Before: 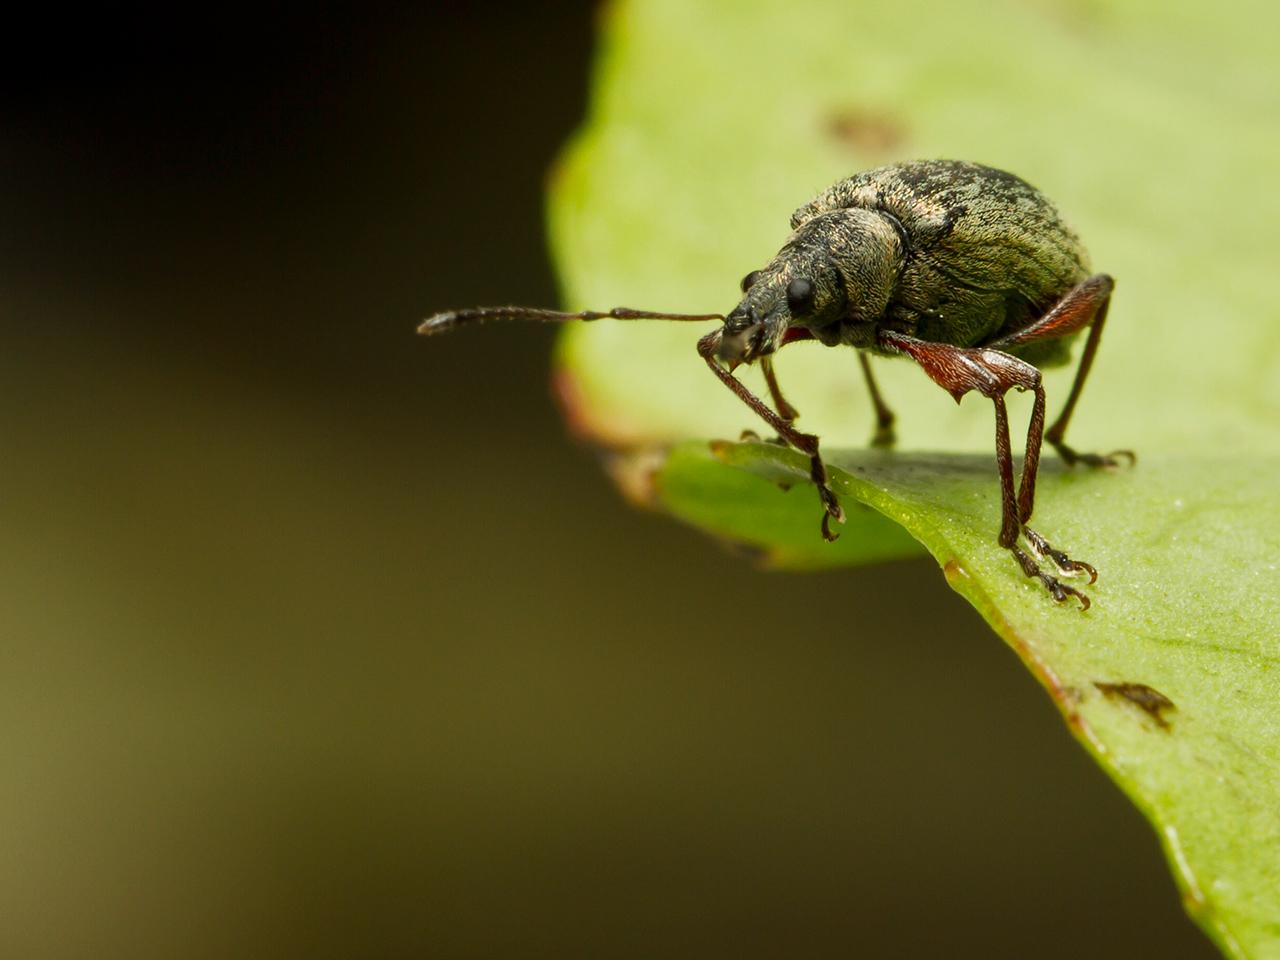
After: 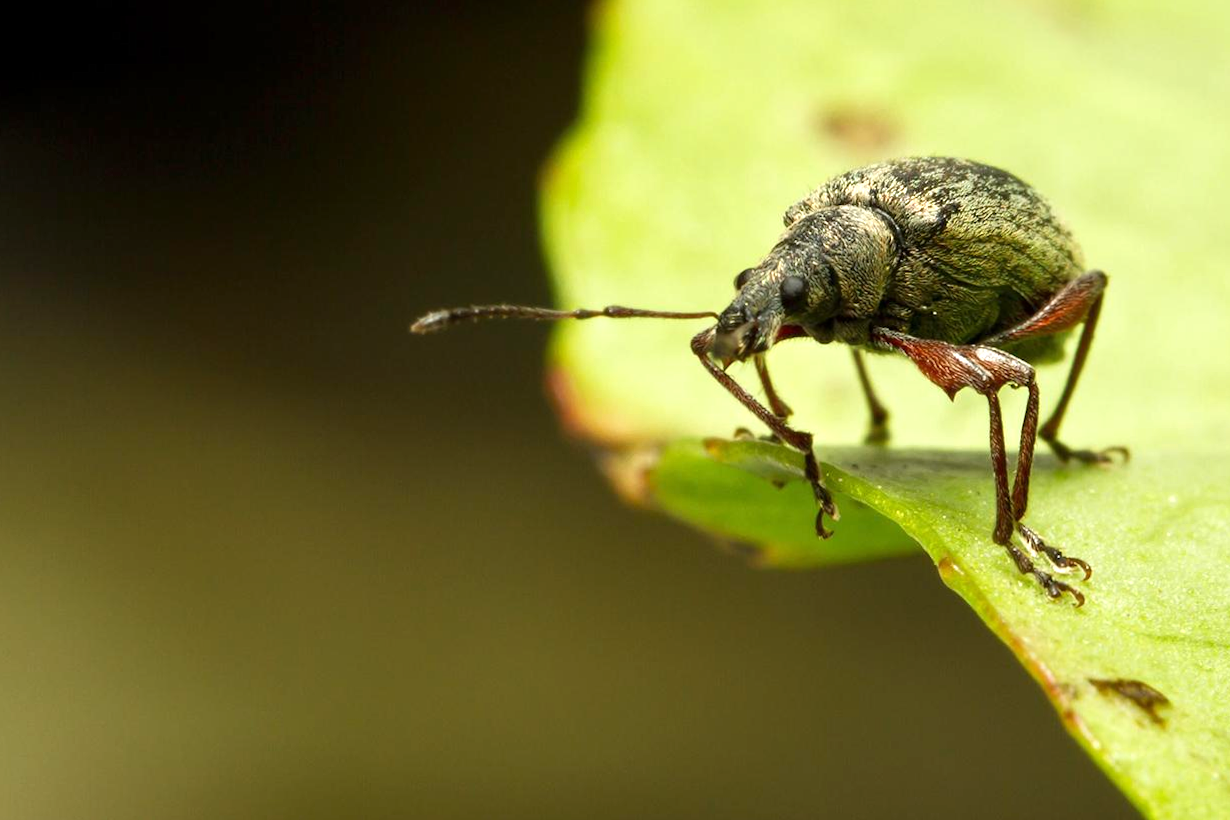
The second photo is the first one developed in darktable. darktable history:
exposure: exposure 0.566 EV, compensate highlight preservation false
crop and rotate: angle 0.2°, left 0.275%, right 3.127%, bottom 14.18%
